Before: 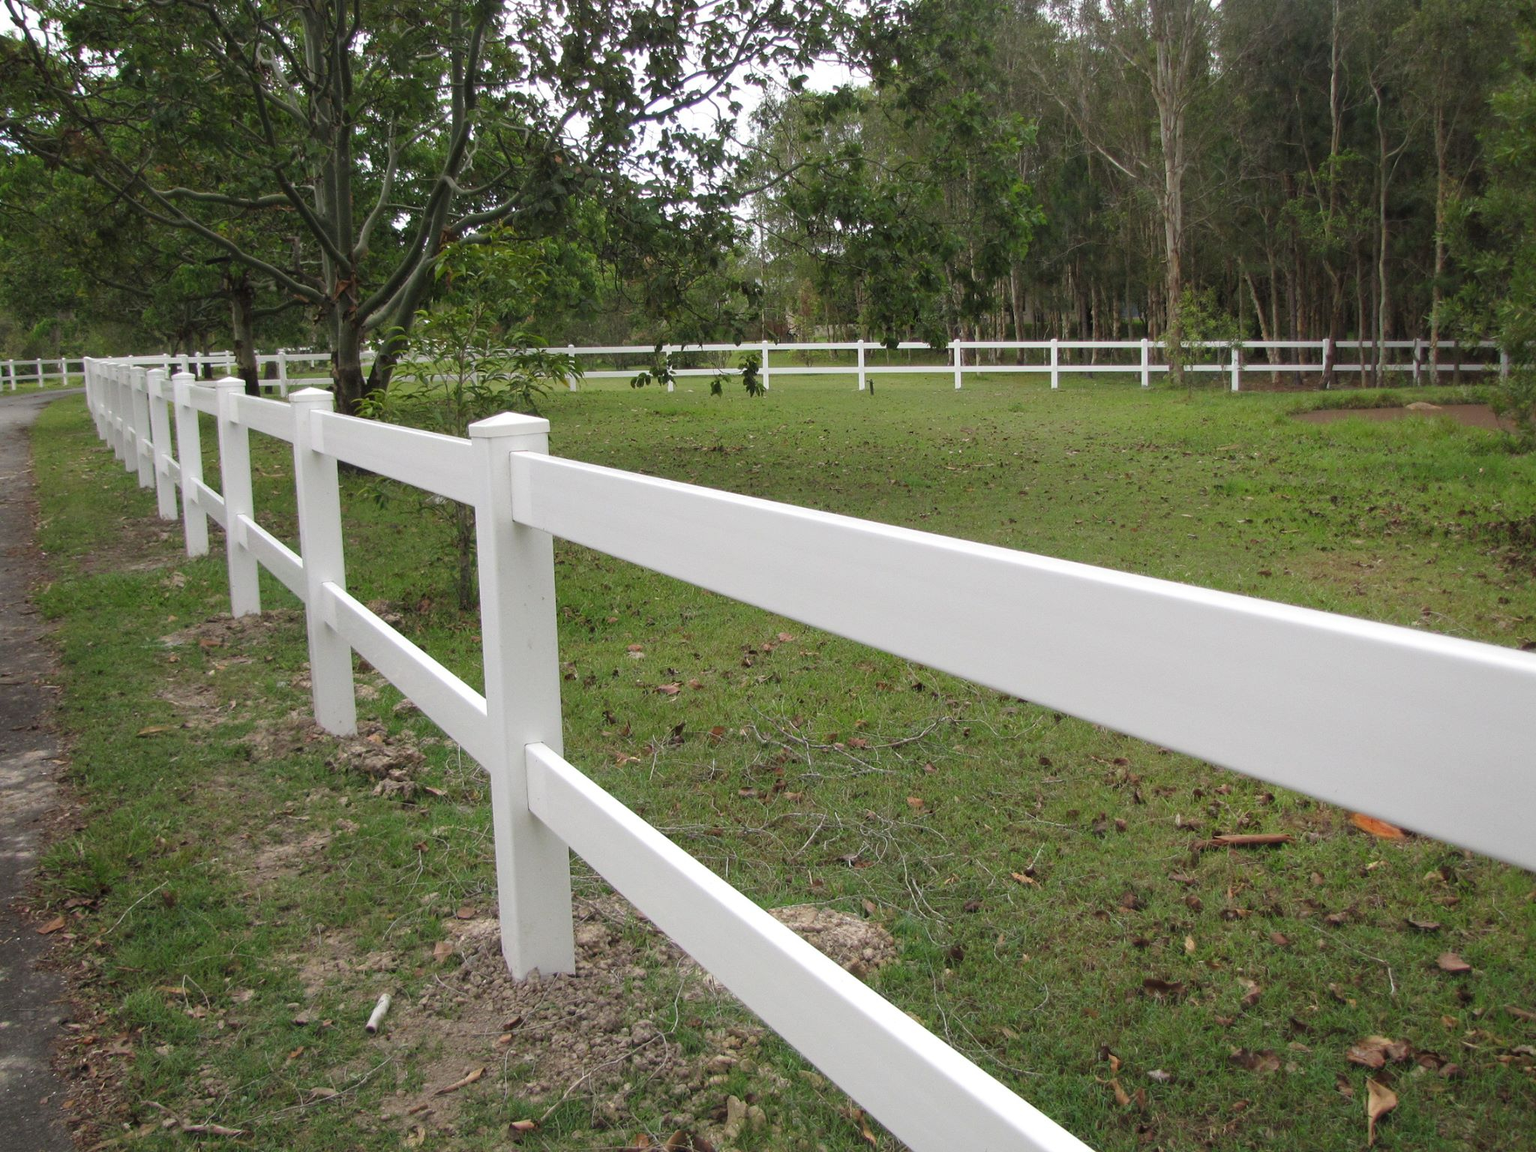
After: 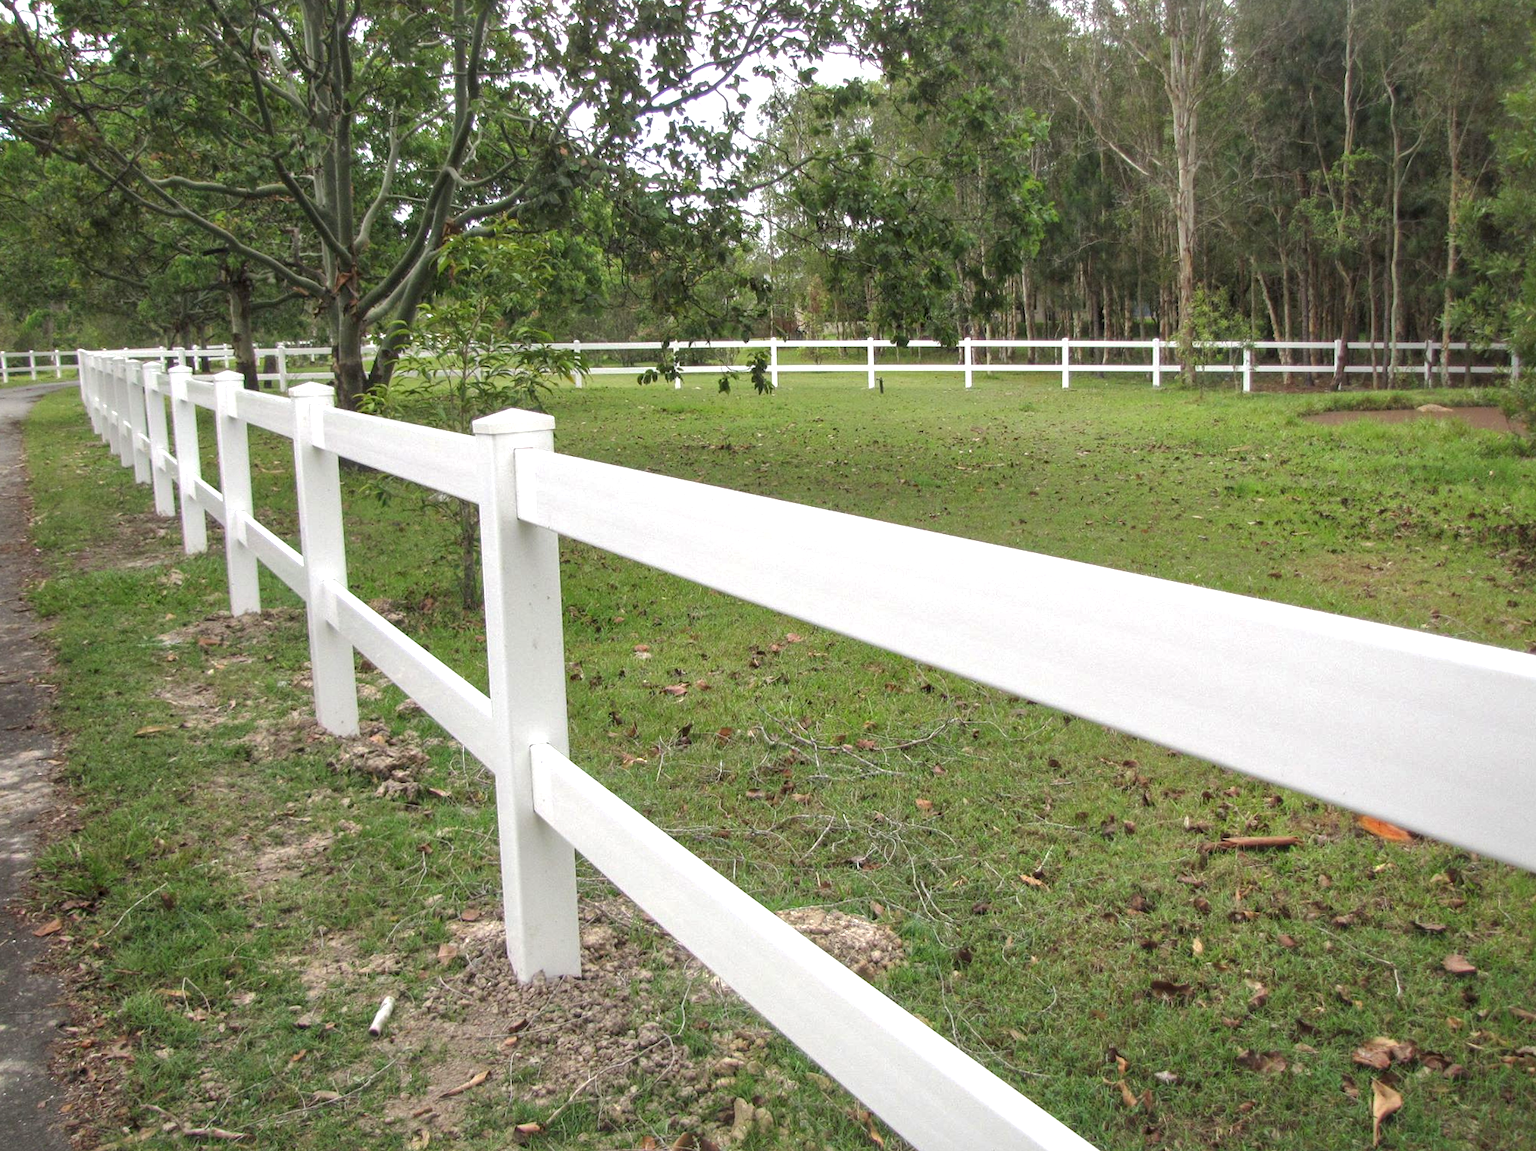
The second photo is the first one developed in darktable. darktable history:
shadows and highlights: on, module defaults
rotate and perspective: rotation 0.174°, lens shift (vertical) 0.013, lens shift (horizontal) 0.019, shear 0.001, automatic cropping original format, crop left 0.007, crop right 0.991, crop top 0.016, crop bottom 0.997
exposure: exposure 0.64 EV, compensate highlight preservation false
local contrast: detail 130%
